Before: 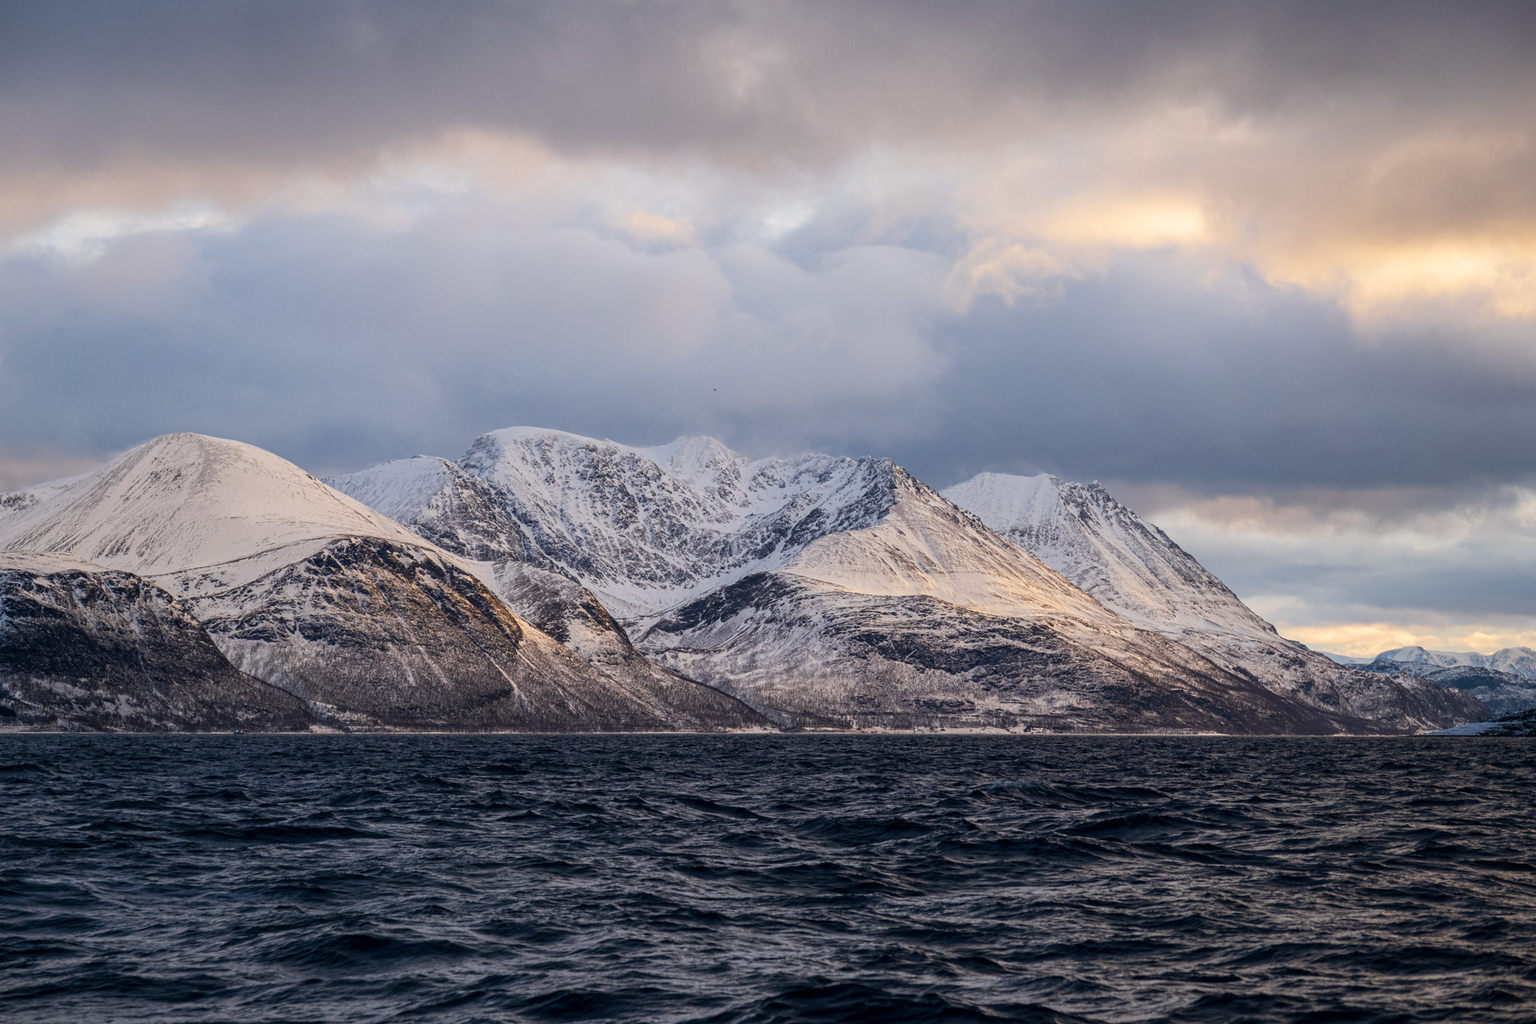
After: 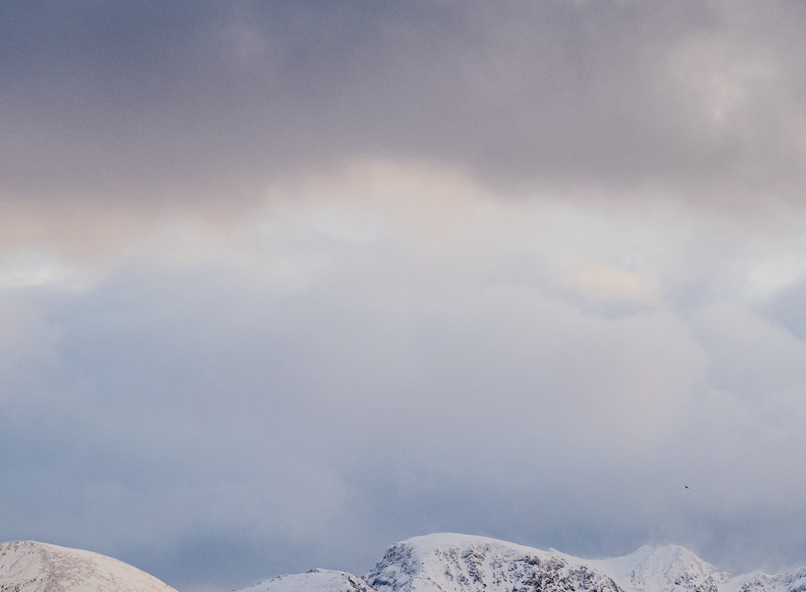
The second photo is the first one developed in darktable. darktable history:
sigmoid: contrast 1.69, skew -0.23, preserve hue 0%, red attenuation 0.1, red rotation 0.035, green attenuation 0.1, green rotation -0.017, blue attenuation 0.15, blue rotation -0.052, base primaries Rec2020
crop and rotate: left 10.817%, top 0.062%, right 47.194%, bottom 53.626%
